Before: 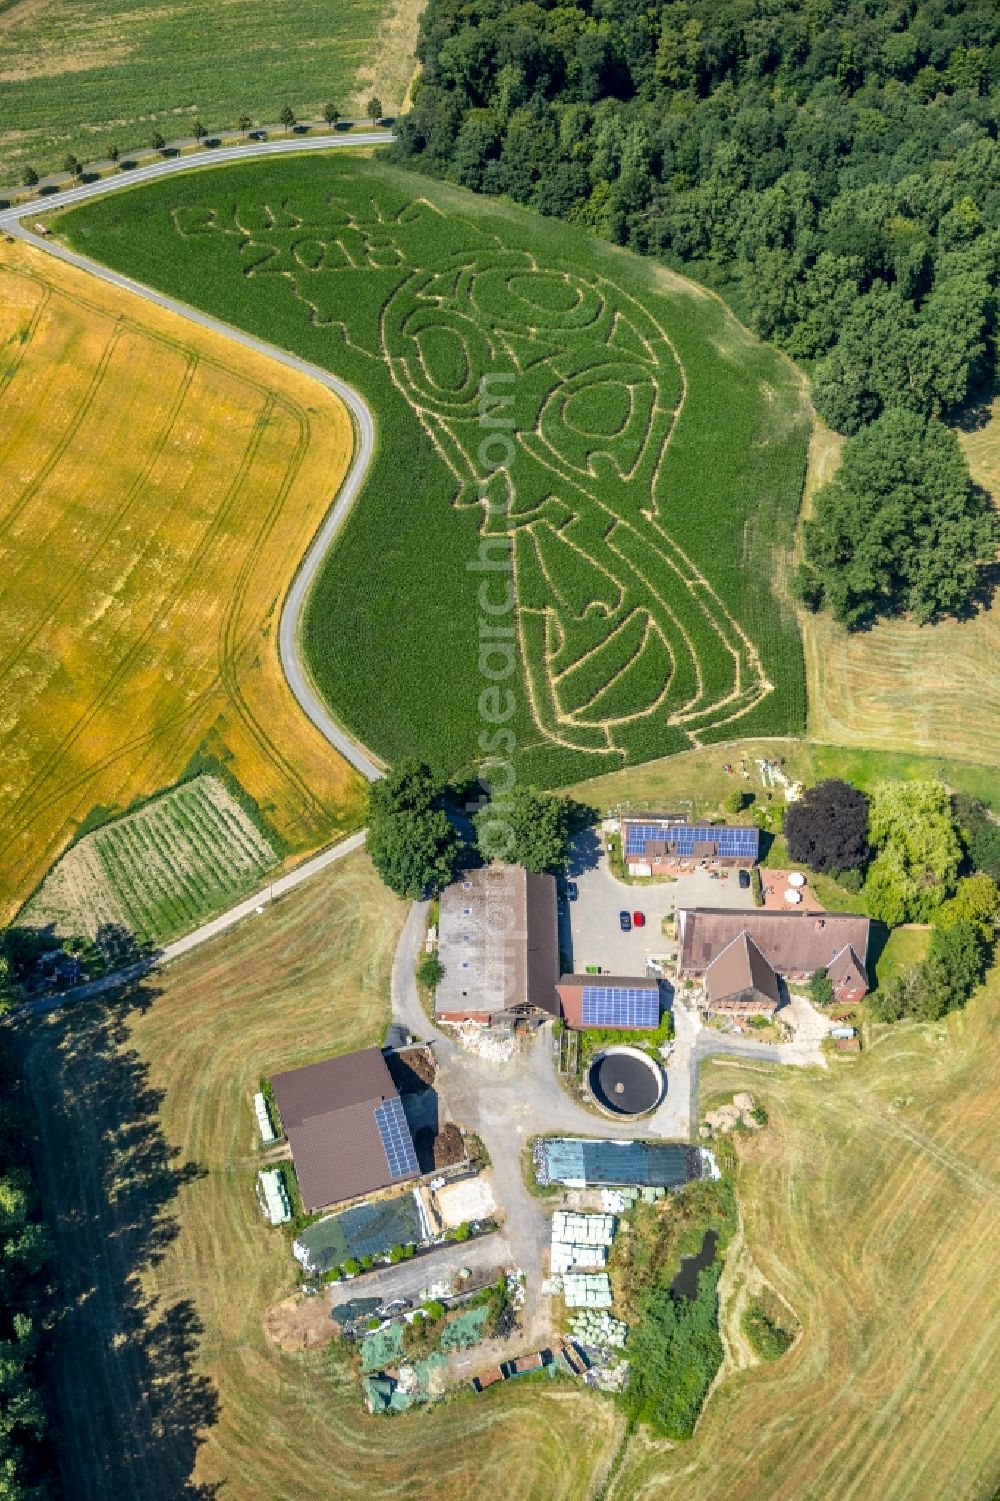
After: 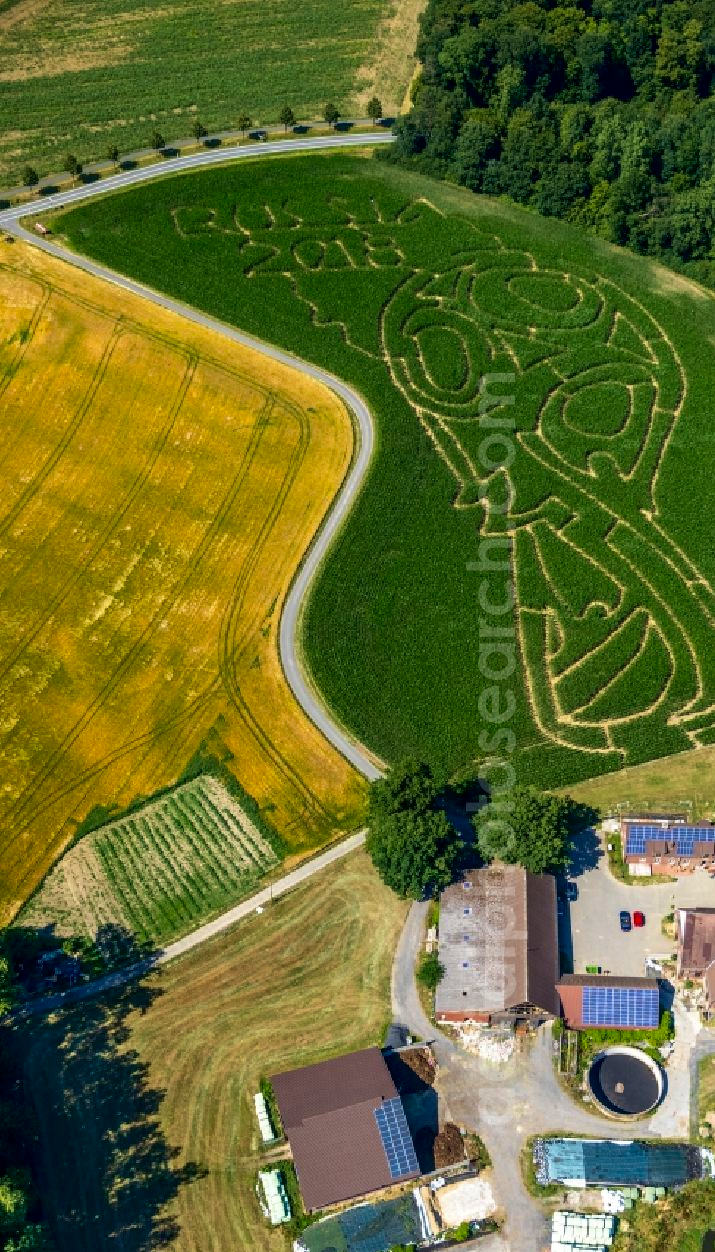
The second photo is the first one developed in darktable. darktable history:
contrast brightness saturation: contrast 0.069, brightness -0.143, saturation 0.111
velvia: on, module defaults
crop: right 28.486%, bottom 16.436%
